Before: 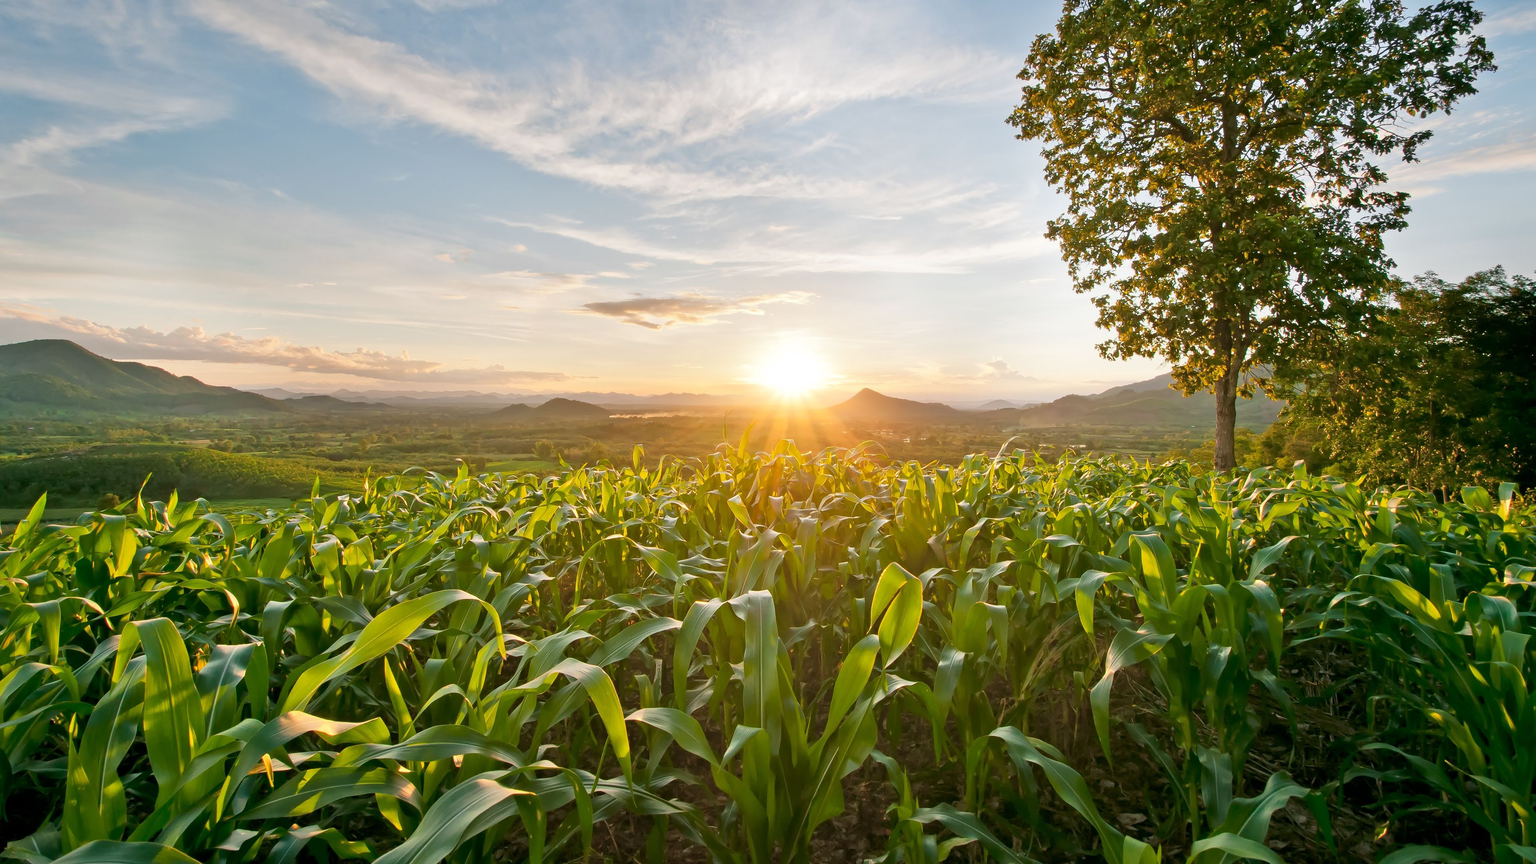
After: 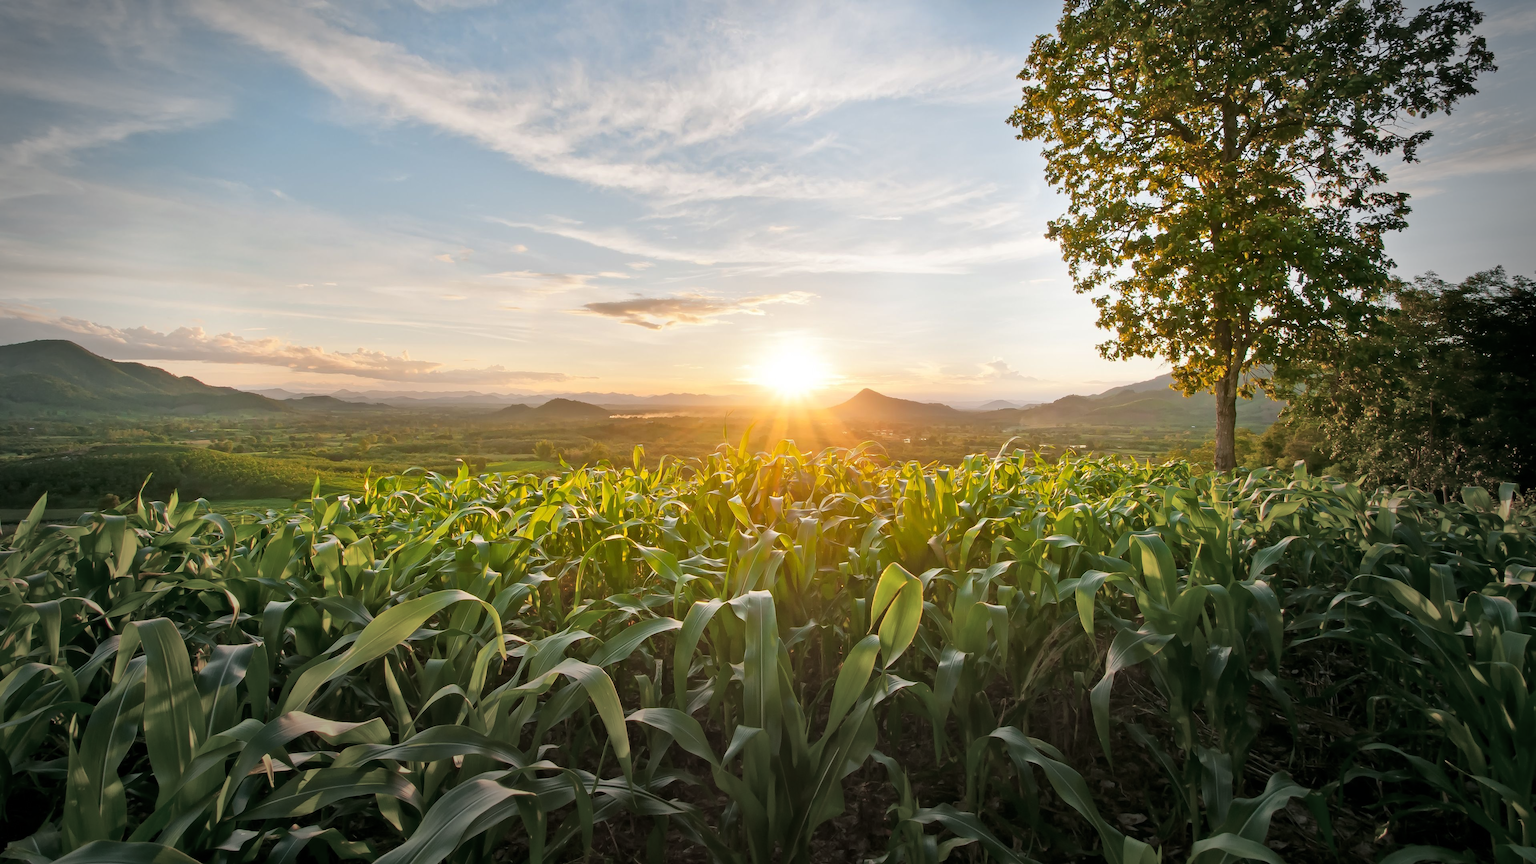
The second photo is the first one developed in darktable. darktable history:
vignetting: fall-off start 66.58%, fall-off radius 39.86%, center (-0.055, -0.352), automatic ratio true, width/height ratio 0.678
